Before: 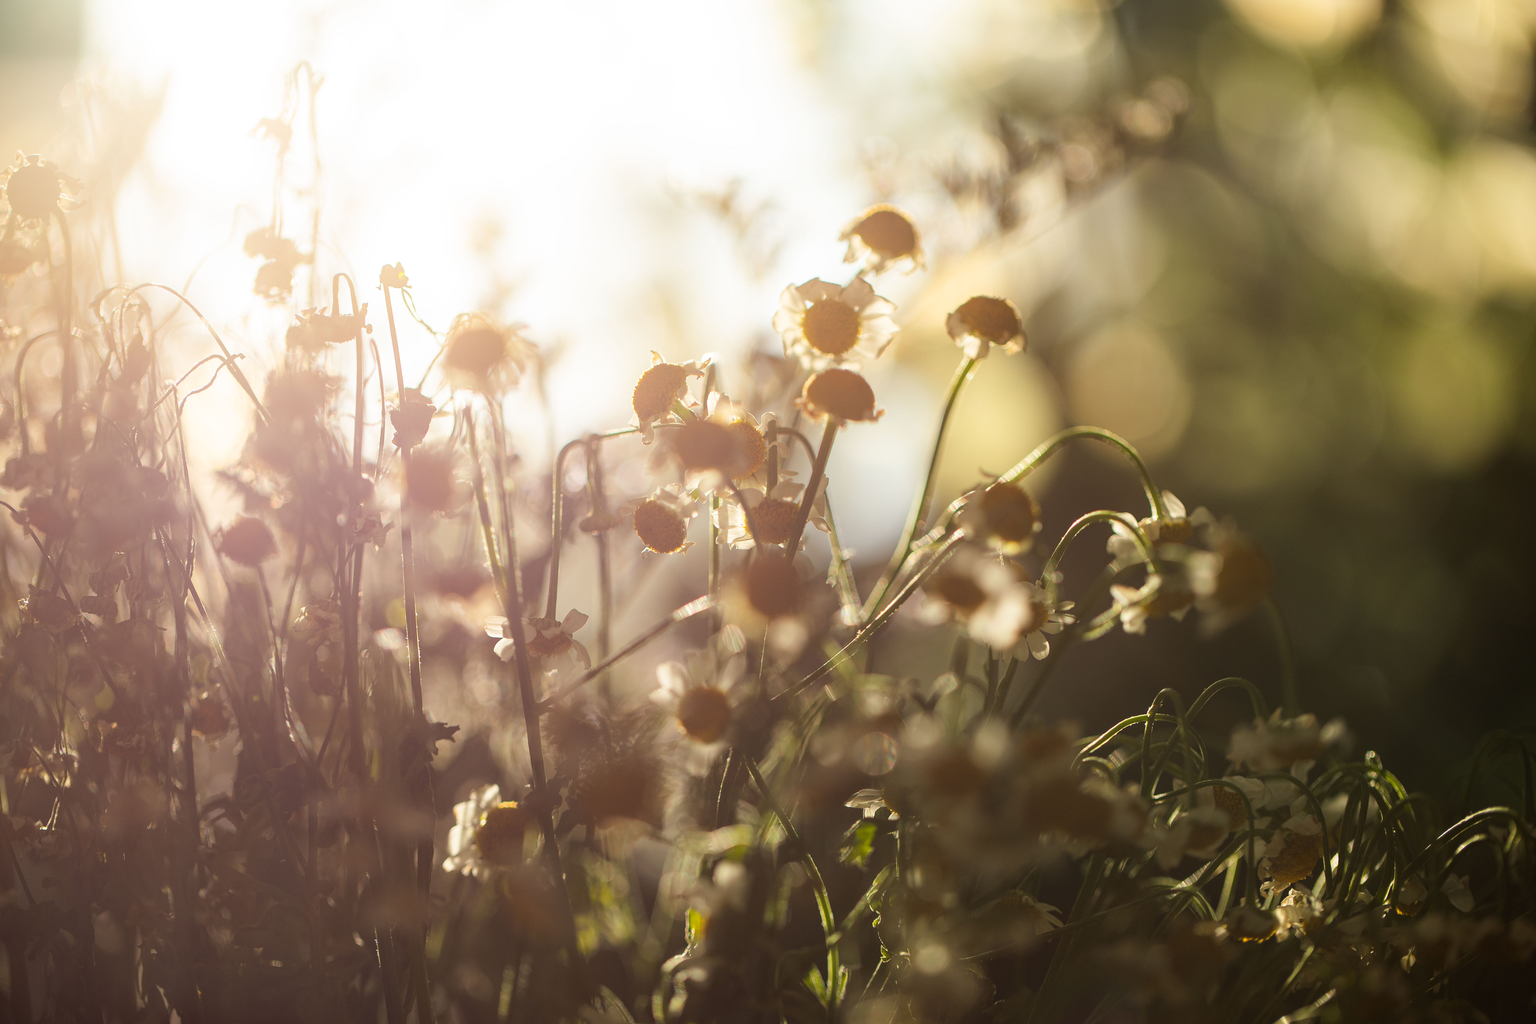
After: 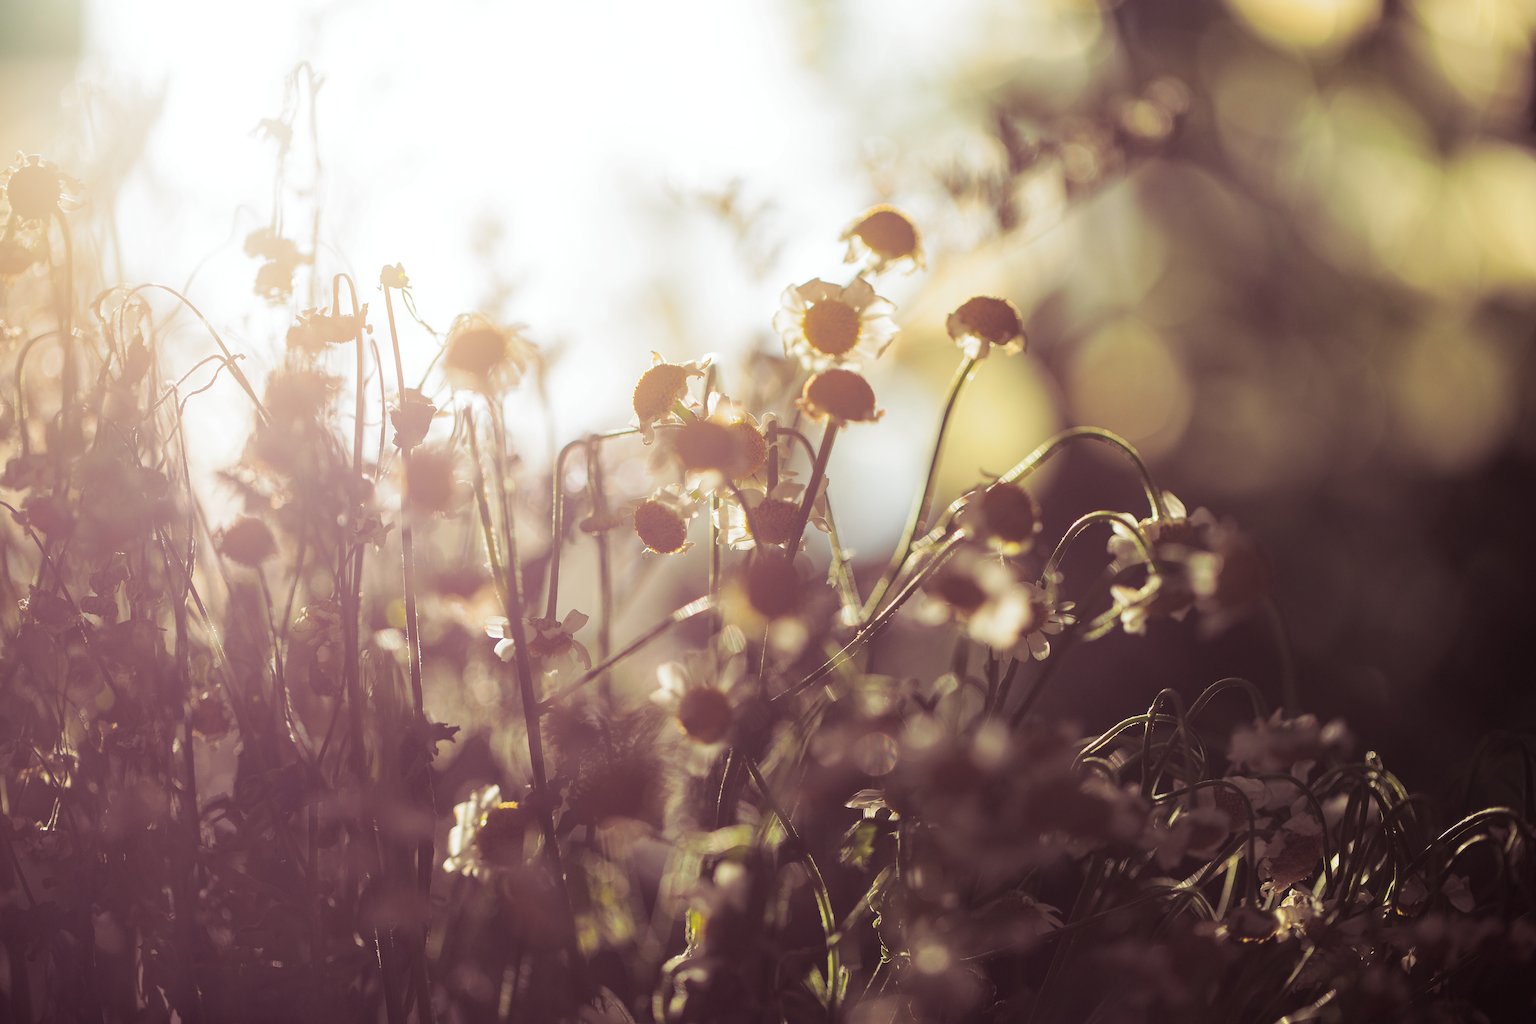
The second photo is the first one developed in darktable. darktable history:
split-toning: shadows › hue 316.8°, shadows › saturation 0.47, highlights › hue 201.6°, highlights › saturation 0, balance -41.97, compress 28.01%
white balance: red 0.982, blue 1.018
